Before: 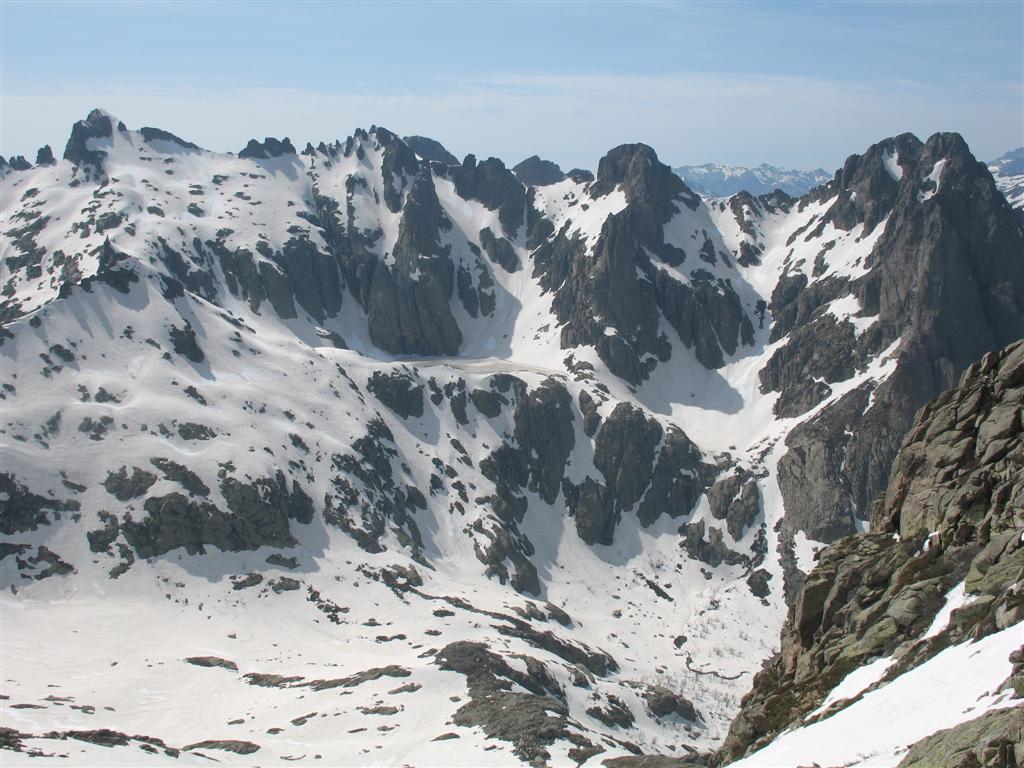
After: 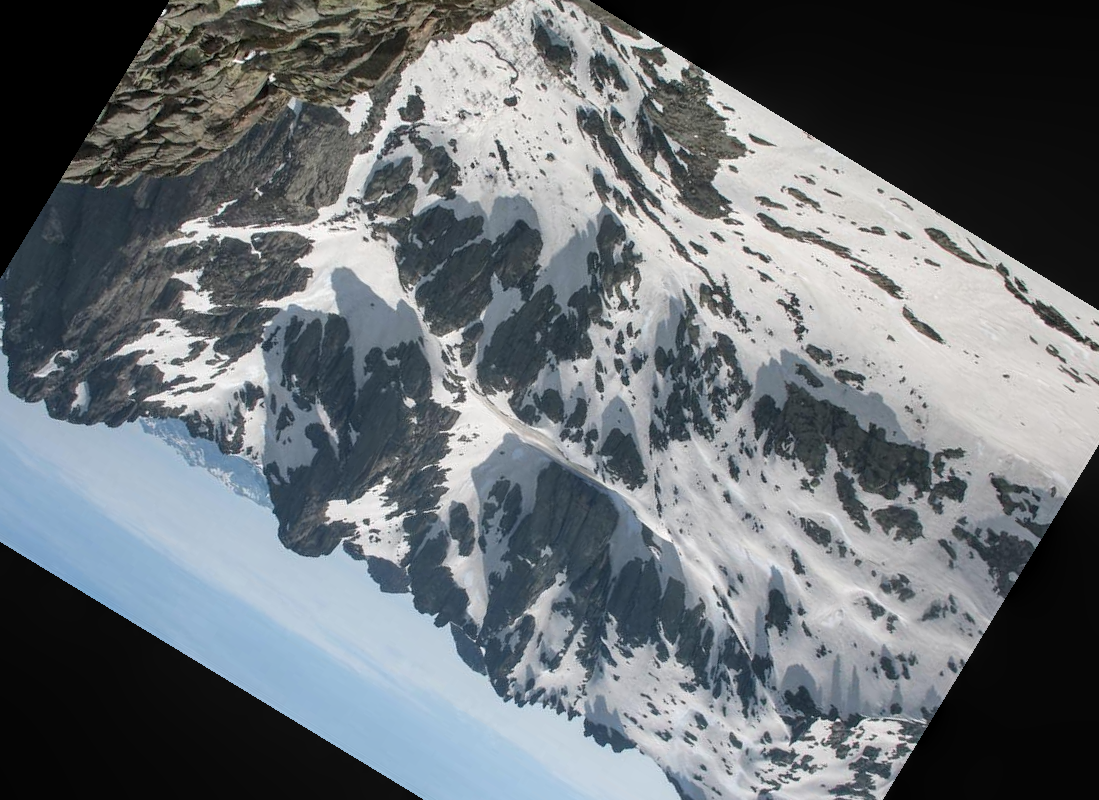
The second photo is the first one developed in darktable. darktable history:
local contrast: detail 130%
crop and rotate: angle 148.68°, left 9.111%, top 15.603%, right 4.588%, bottom 17.041%
